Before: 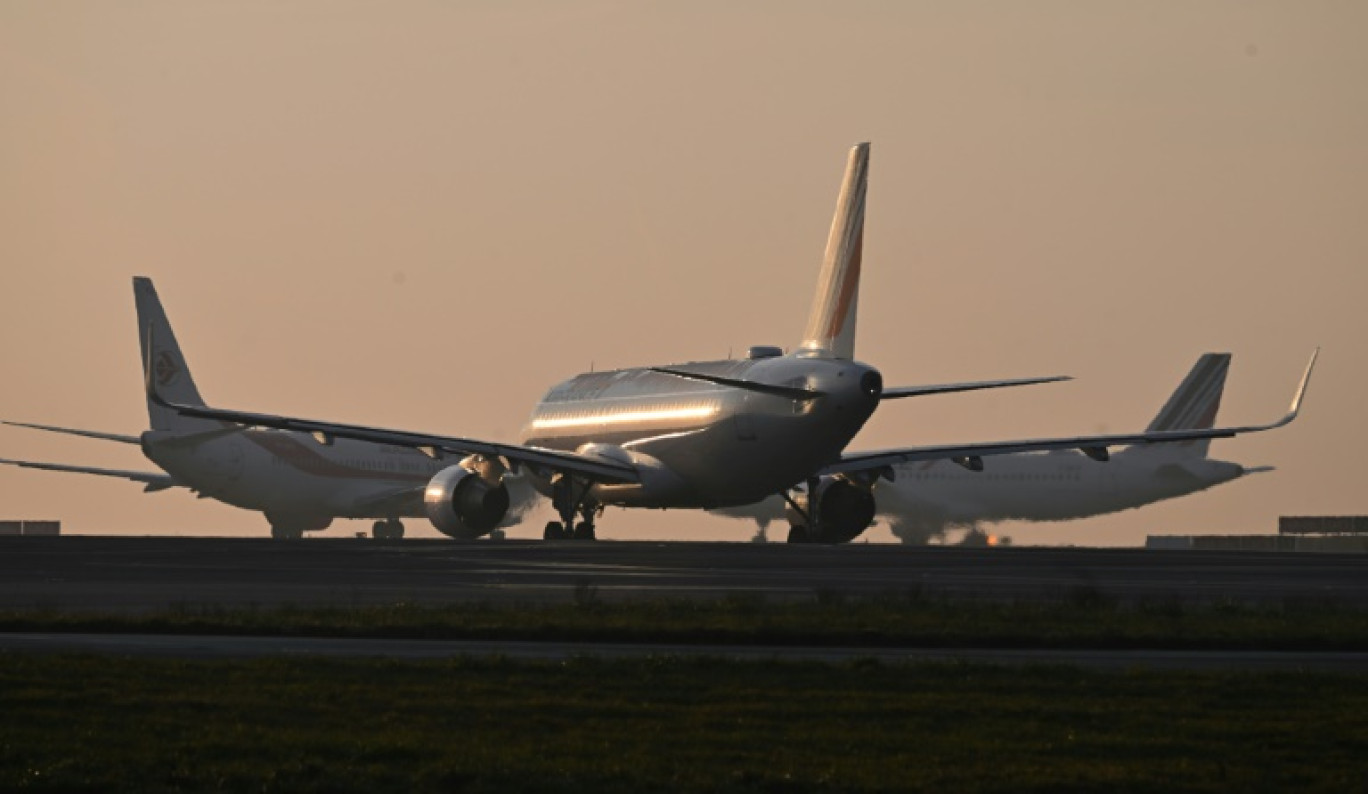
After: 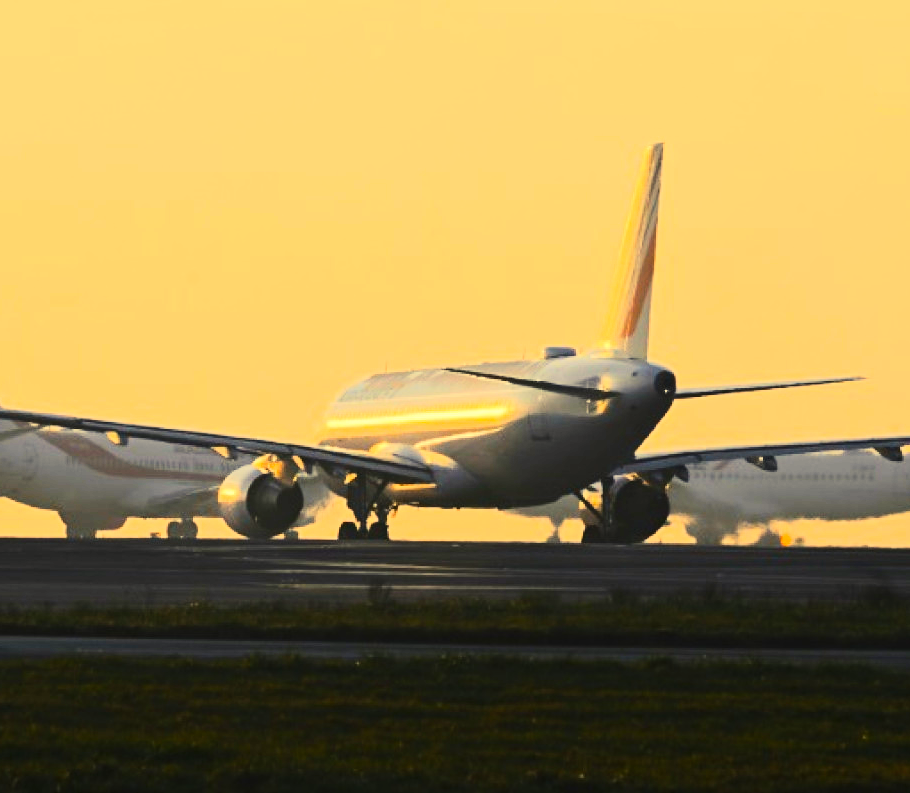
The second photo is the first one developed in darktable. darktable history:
crop and rotate: left 15.077%, right 18.346%
tone equalizer: -7 EV 0.158 EV, -6 EV 0.615 EV, -5 EV 1.16 EV, -4 EV 1.37 EV, -3 EV 1.17 EV, -2 EV 0.6 EV, -1 EV 0.151 EV, edges refinement/feathering 500, mask exposure compensation -1.57 EV, preserve details no
color balance rgb: power › luminance 1.61%, highlights gain › chroma 8.127%, highlights gain › hue 82.61°, perceptual saturation grading › global saturation 25.275%, global vibrance 14.152%
contrast brightness saturation: contrast 0.2, brightness 0.162, saturation 0.229
